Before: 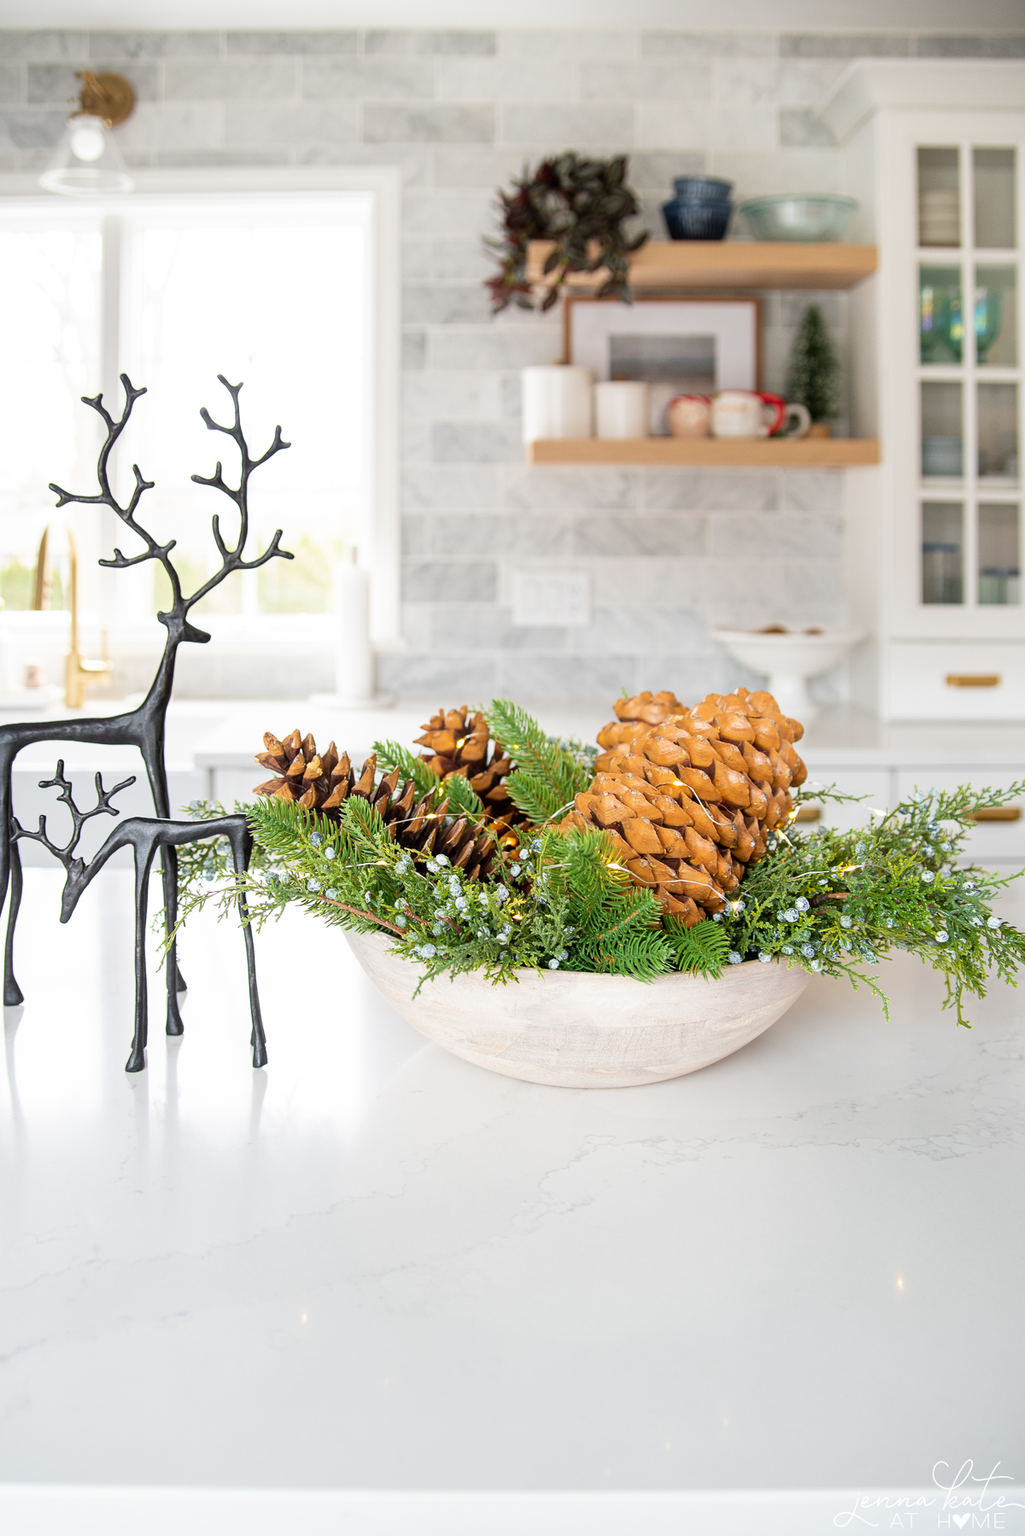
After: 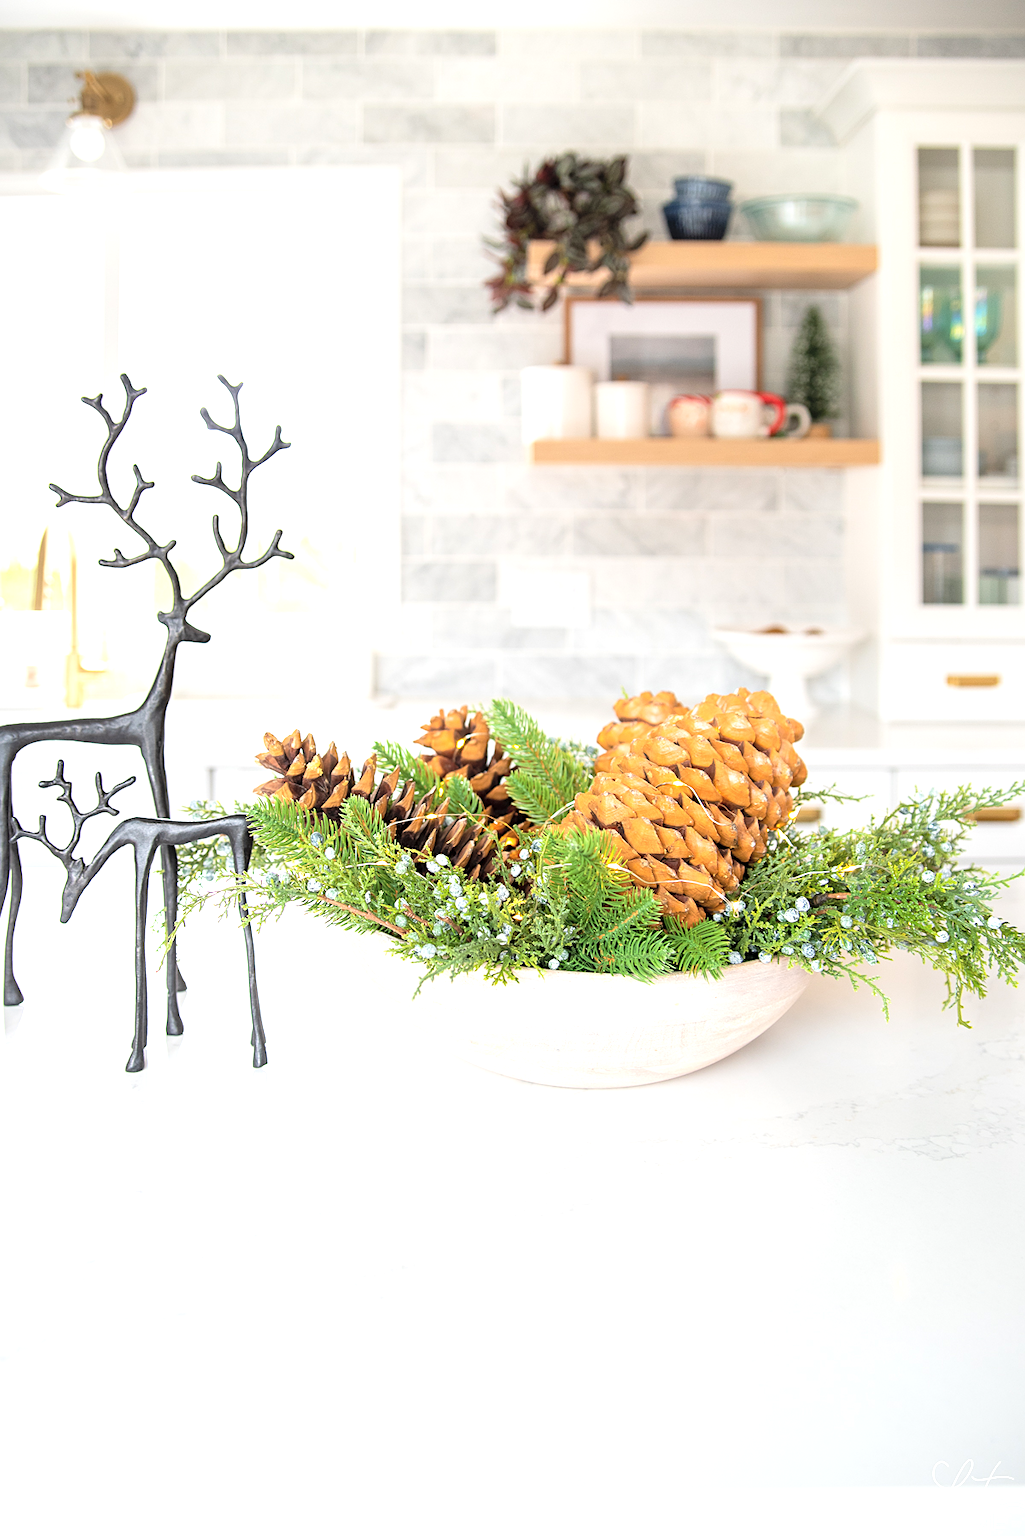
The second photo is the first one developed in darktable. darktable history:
sharpen: amount 0.201
exposure: exposure 0.552 EV, compensate highlight preservation false
contrast brightness saturation: brightness 0.143
